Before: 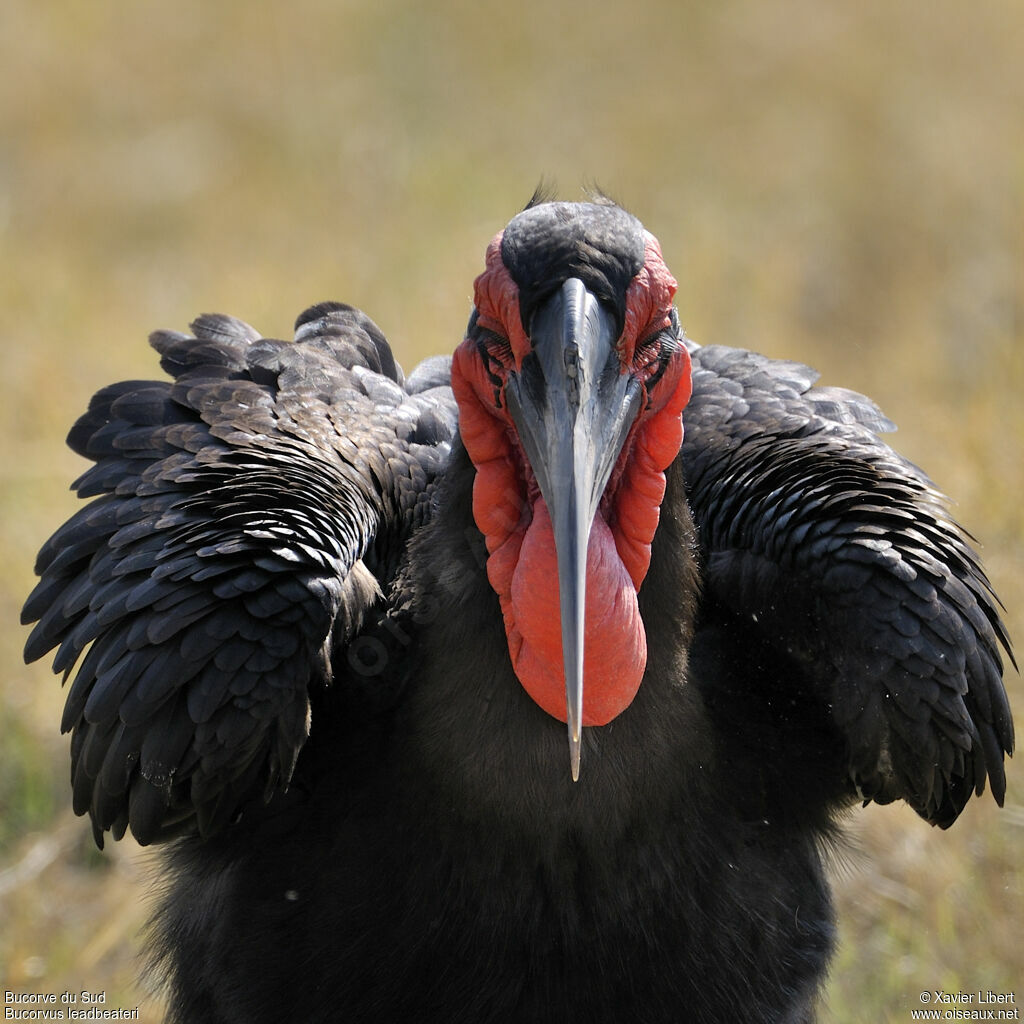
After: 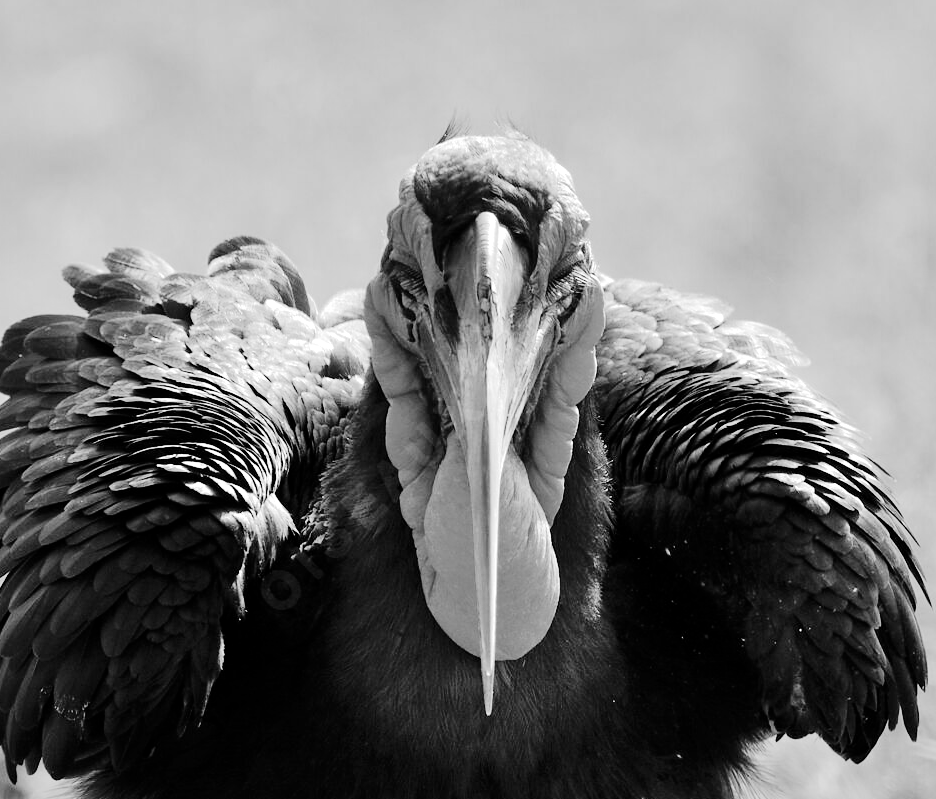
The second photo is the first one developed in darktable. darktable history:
color calibration: output gray [0.22, 0.42, 0.37, 0], illuminant as shot in camera, x 0.379, y 0.395, temperature 4139.73 K
crop: left 8.546%, top 6.533%, bottom 15.369%
tone equalizer: -7 EV 0.158 EV, -6 EV 0.63 EV, -5 EV 1.13 EV, -4 EV 1.29 EV, -3 EV 1.18 EV, -2 EV 0.6 EV, -1 EV 0.158 EV, edges refinement/feathering 500, mask exposure compensation -1.57 EV, preserve details no
